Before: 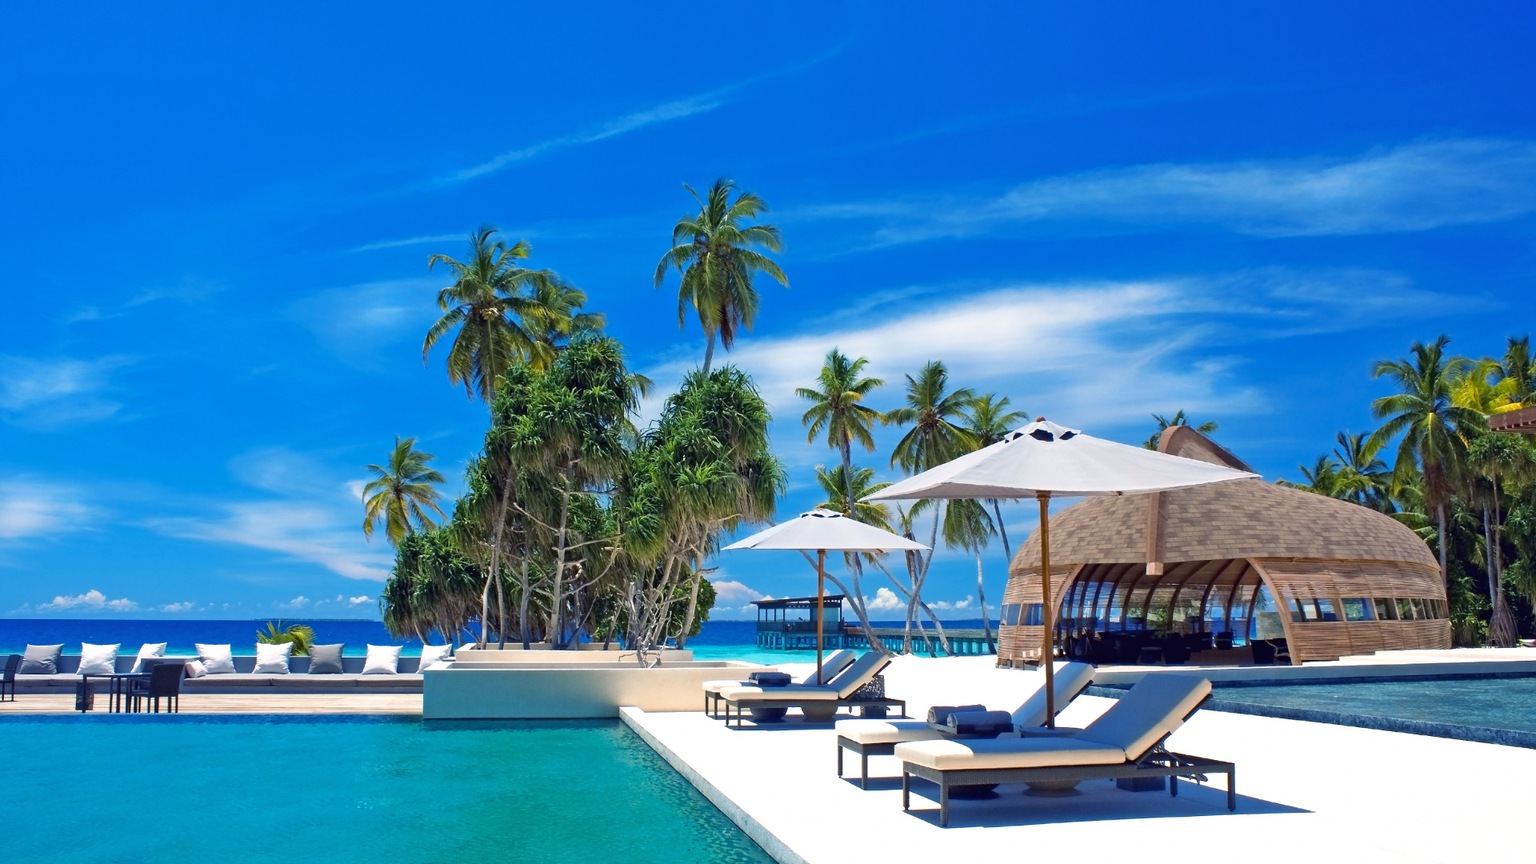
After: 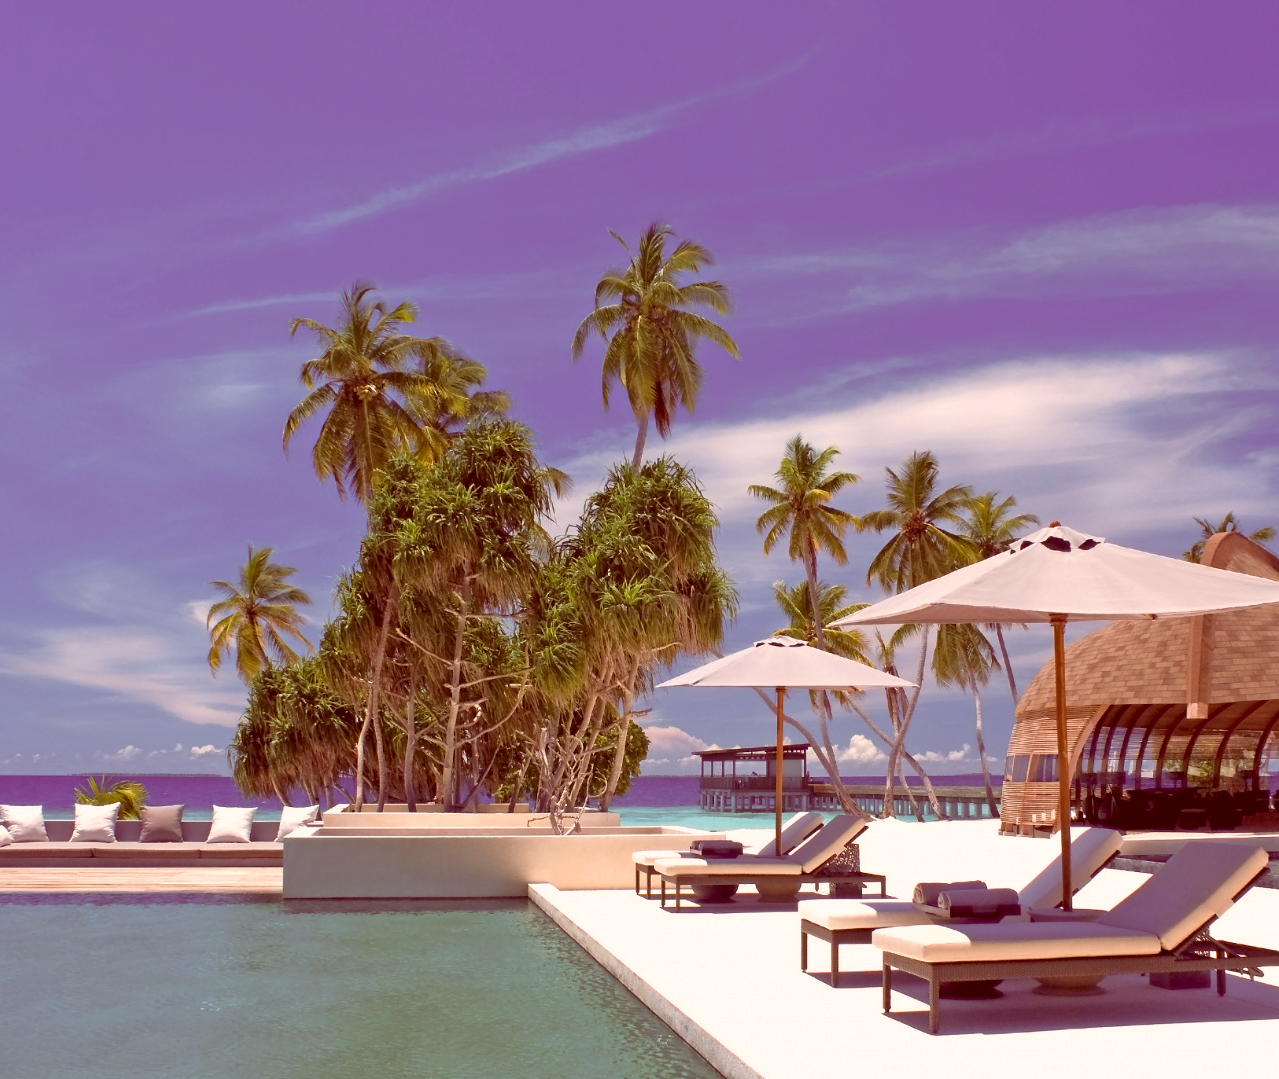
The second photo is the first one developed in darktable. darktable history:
crop and rotate: left 12.853%, right 20.531%
tone curve: curves: ch0 [(0, 0) (0.003, 0.005) (0.011, 0.016) (0.025, 0.036) (0.044, 0.071) (0.069, 0.112) (0.1, 0.149) (0.136, 0.187) (0.177, 0.228) (0.224, 0.272) (0.277, 0.32) (0.335, 0.374) (0.399, 0.429) (0.468, 0.479) (0.543, 0.538) (0.623, 0.609) (0.709, 0.697) (0.801, 0.789) (0.898, 0.876) (1, 1)], color space Lab, independent channels, preserve colors none
color correction: highlights a* 9.52, highlights b* 8.94, shadows a* 39.81, shadows b* 39.28, saturation 0.794
